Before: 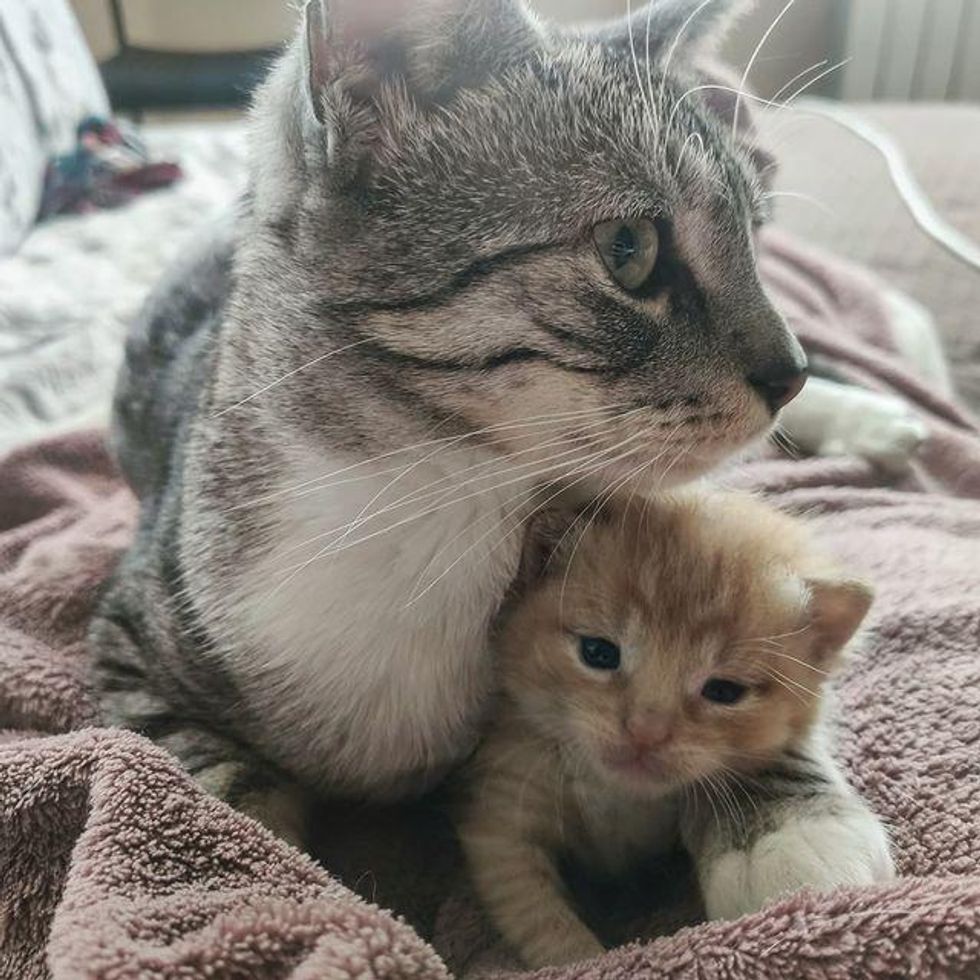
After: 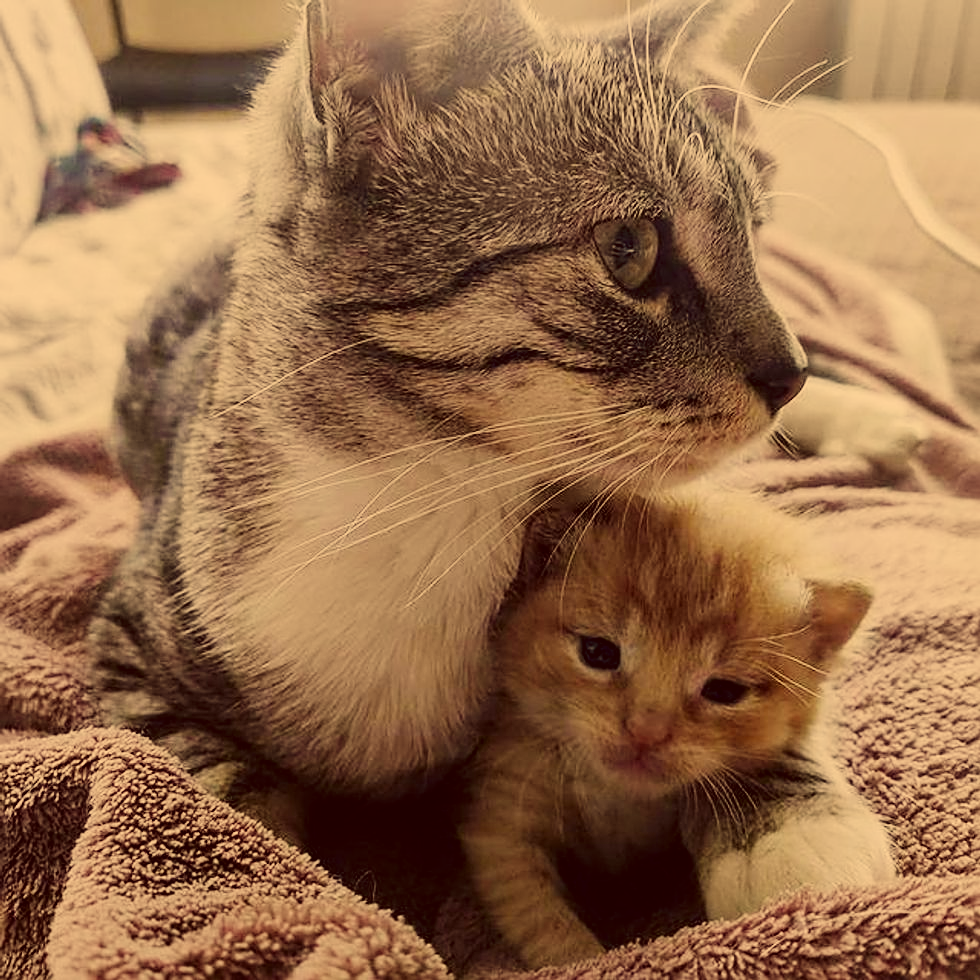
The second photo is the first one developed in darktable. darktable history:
color correction: highlights a* 10.12, highlights b* 39.04, shadows a* 14.62, shadows b* 3.37
sigmoid: skew -0.2, preserve hue 0%, red attenuation 0.1, red rotation 0.035, green attenuation 0.1, green rotation -0.017, blue attenuation 0.15, blue rotation -0.052, base primaries Rec2020
sharpen: on, module defaults
